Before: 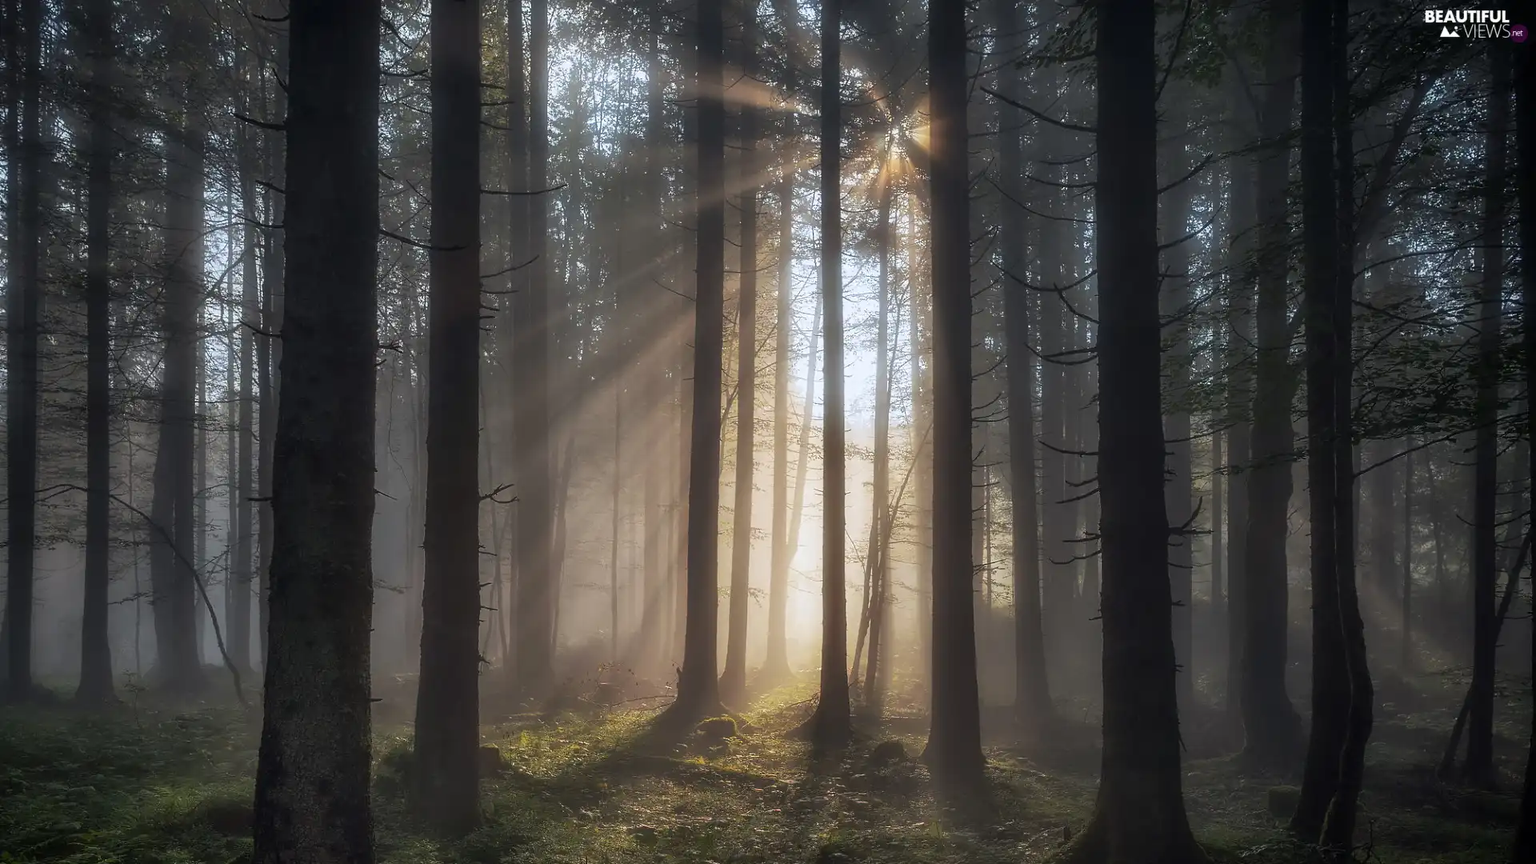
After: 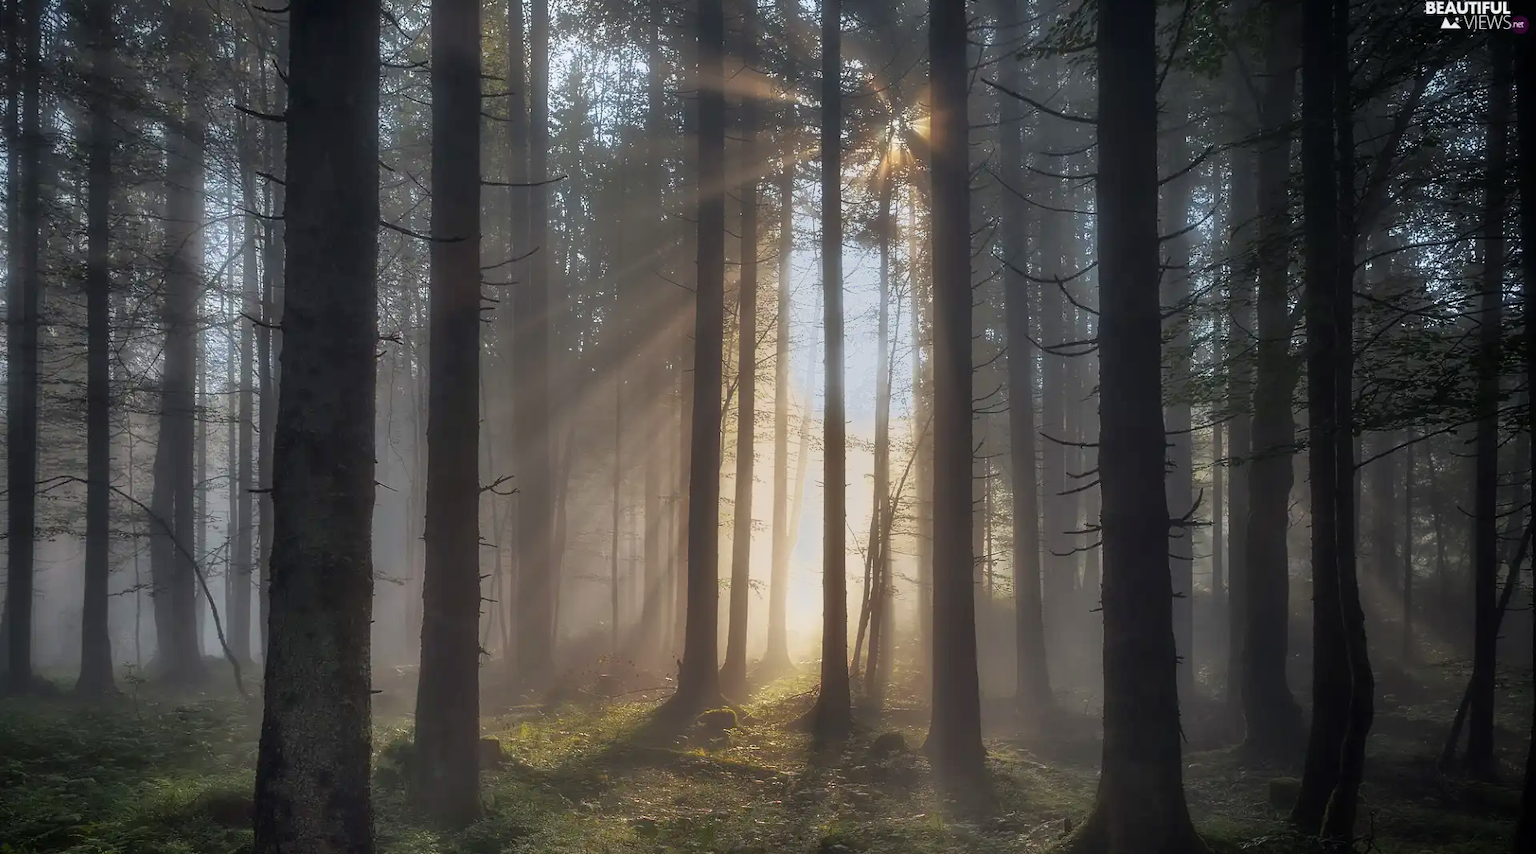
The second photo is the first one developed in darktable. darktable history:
tone equalizer: -7 EV -0.63 EV, -6 EV 1 EV, -5 EV -0.45 EV, -4 EV 0.43 EV, -3 EV 0.41 EV, -2 EV 0.15 EV, -1 EV -0.15 EV, +0 EV -0.39 EV, smoothing diameter 25%, edges refinement/feathering 10, preserve details guided filter
crop: top 1.049%, right 0.001%
